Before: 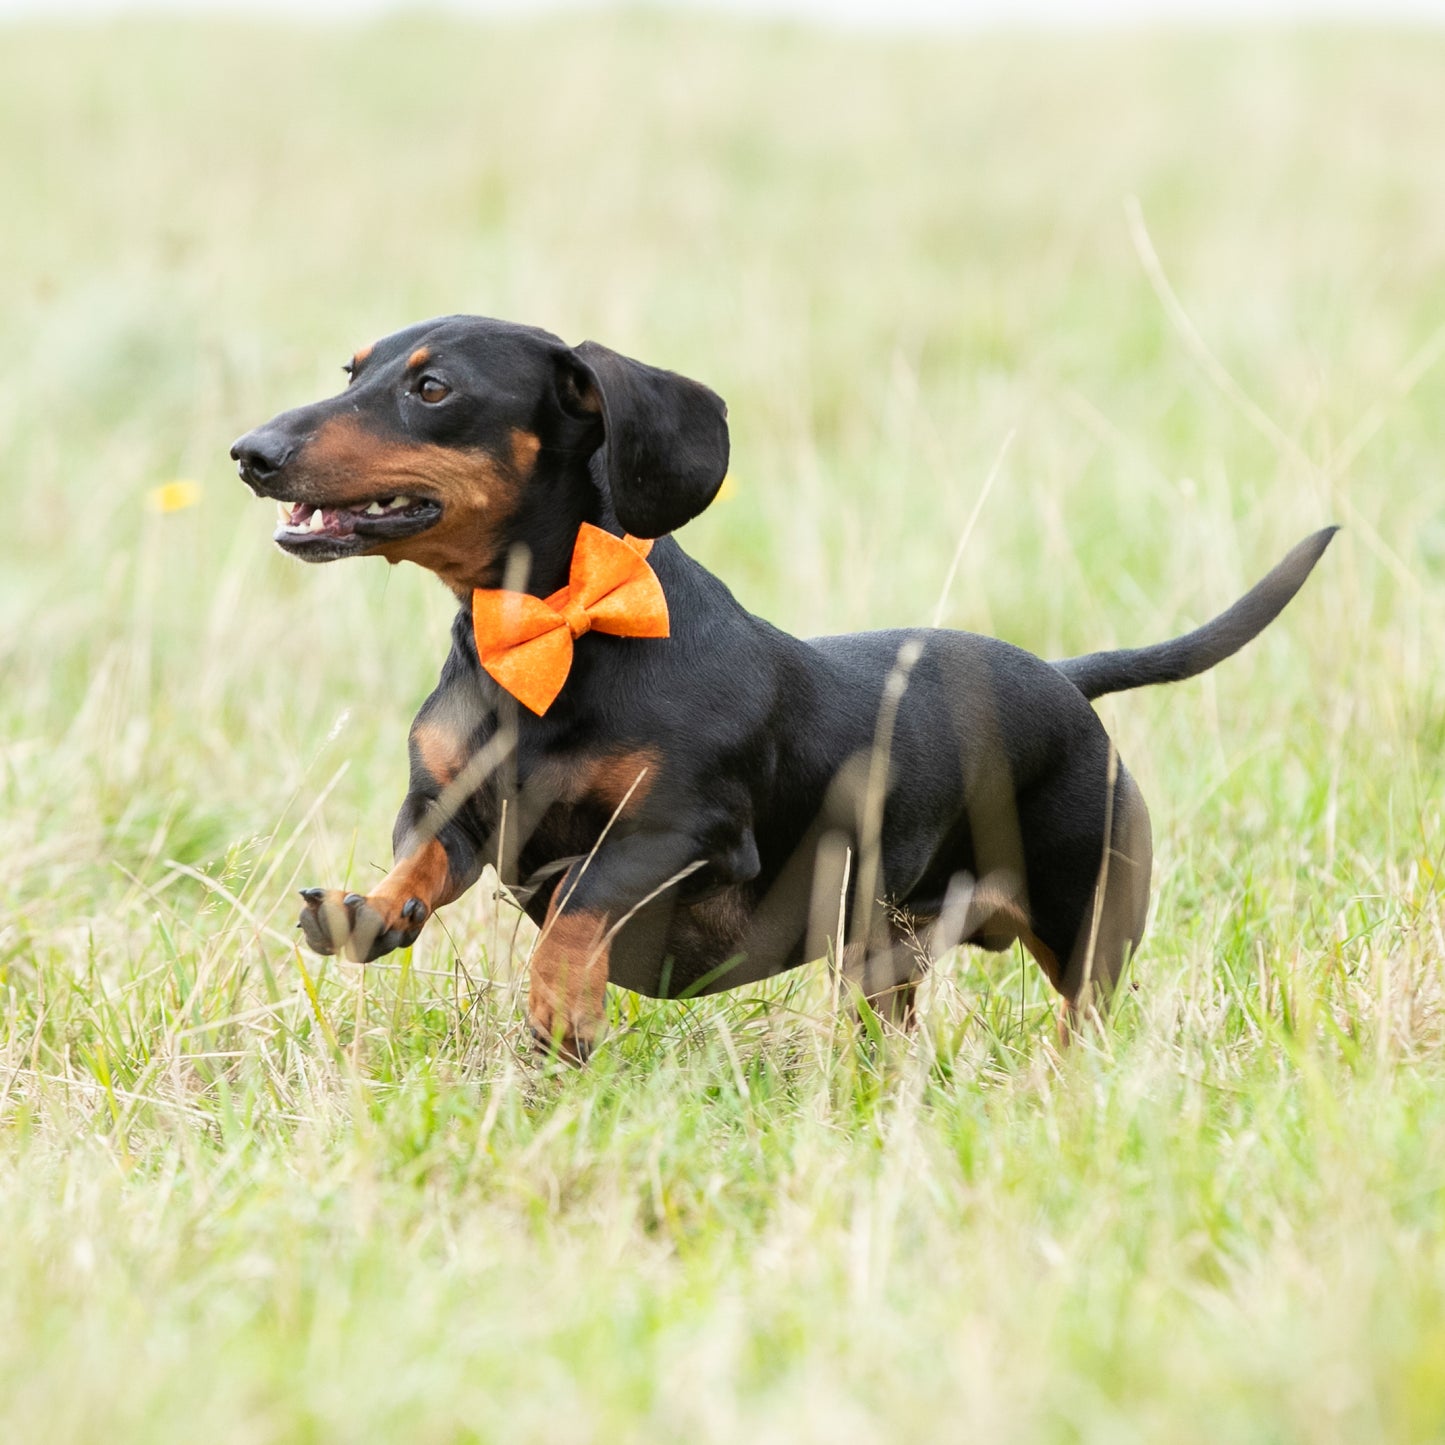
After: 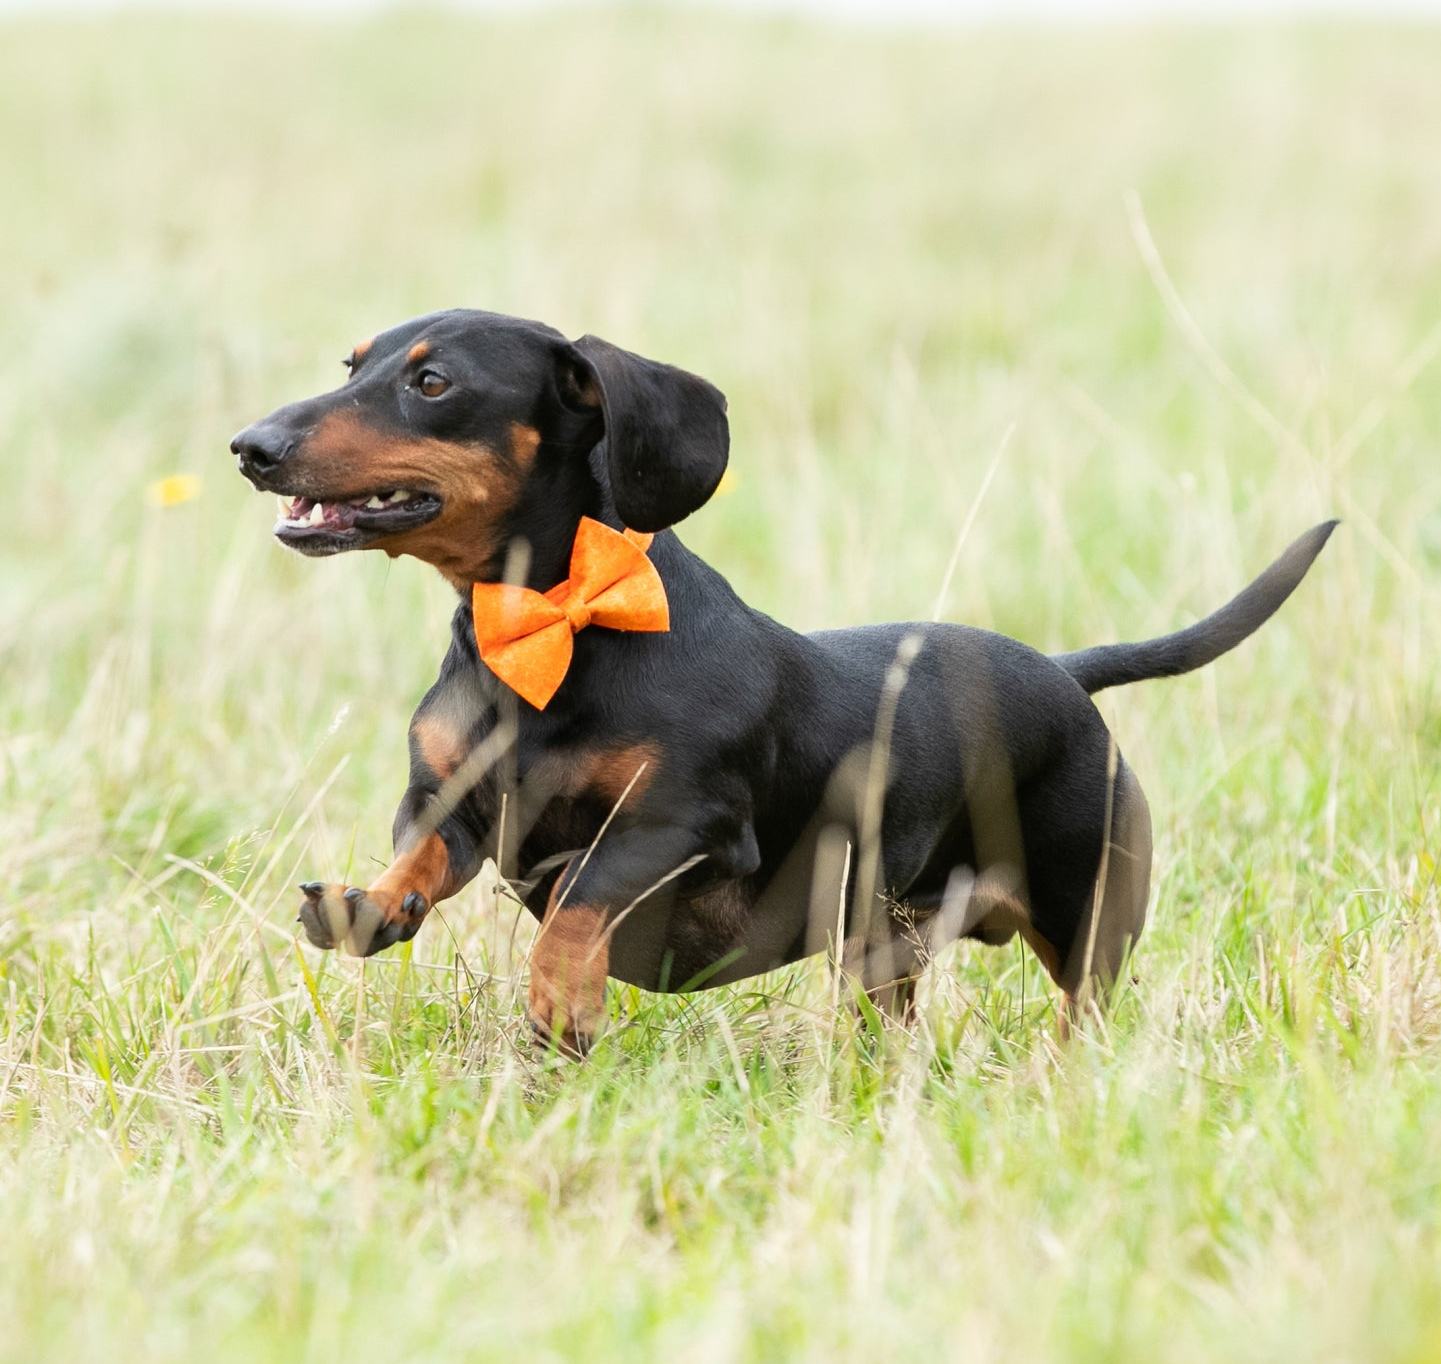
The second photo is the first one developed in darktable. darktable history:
crop: top 0.436%, right 0.266%, bottom 5.103%
